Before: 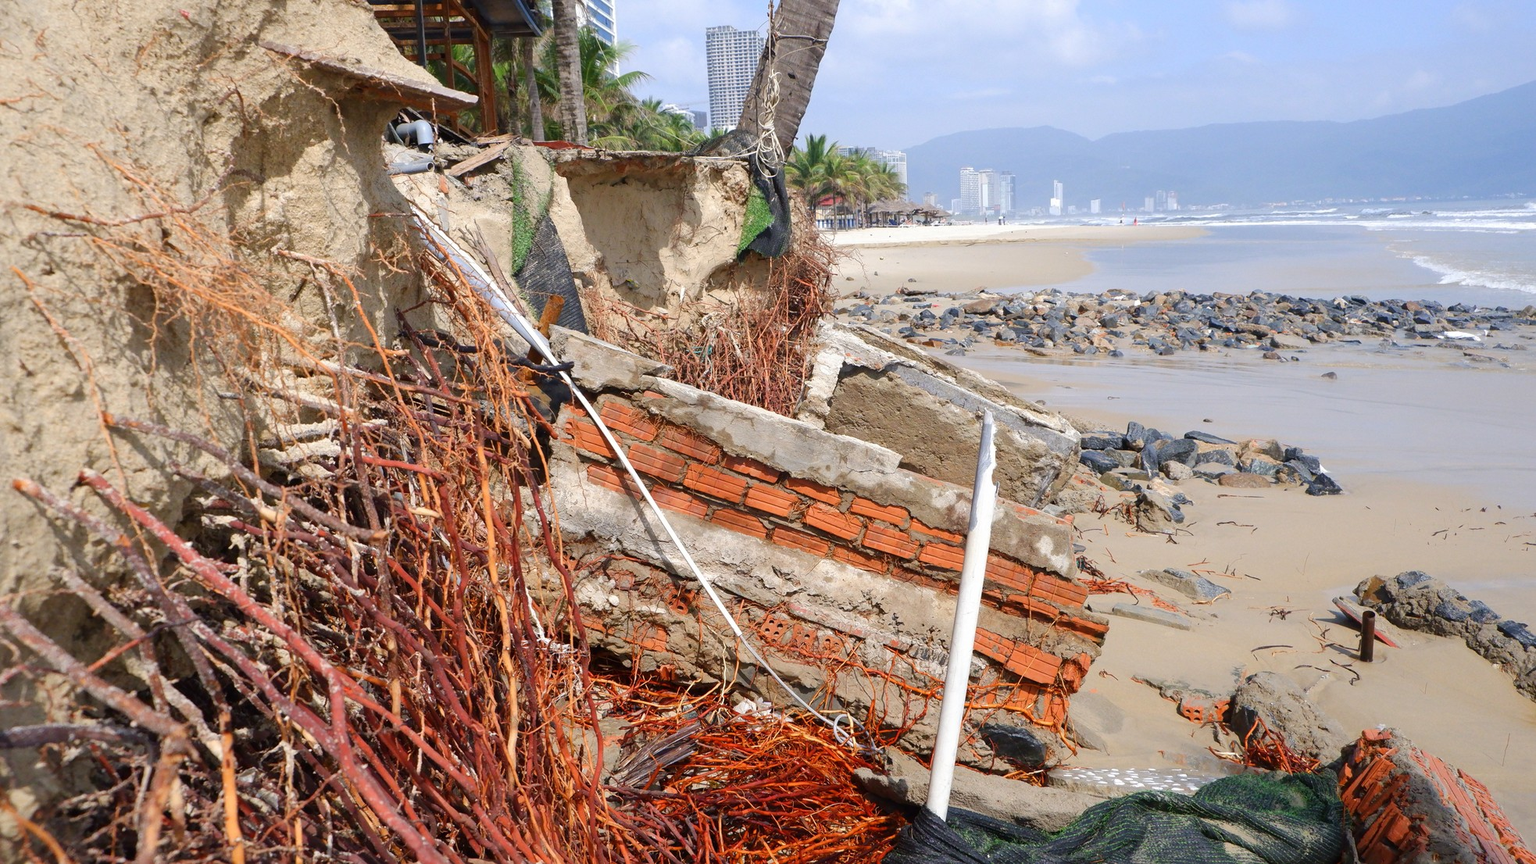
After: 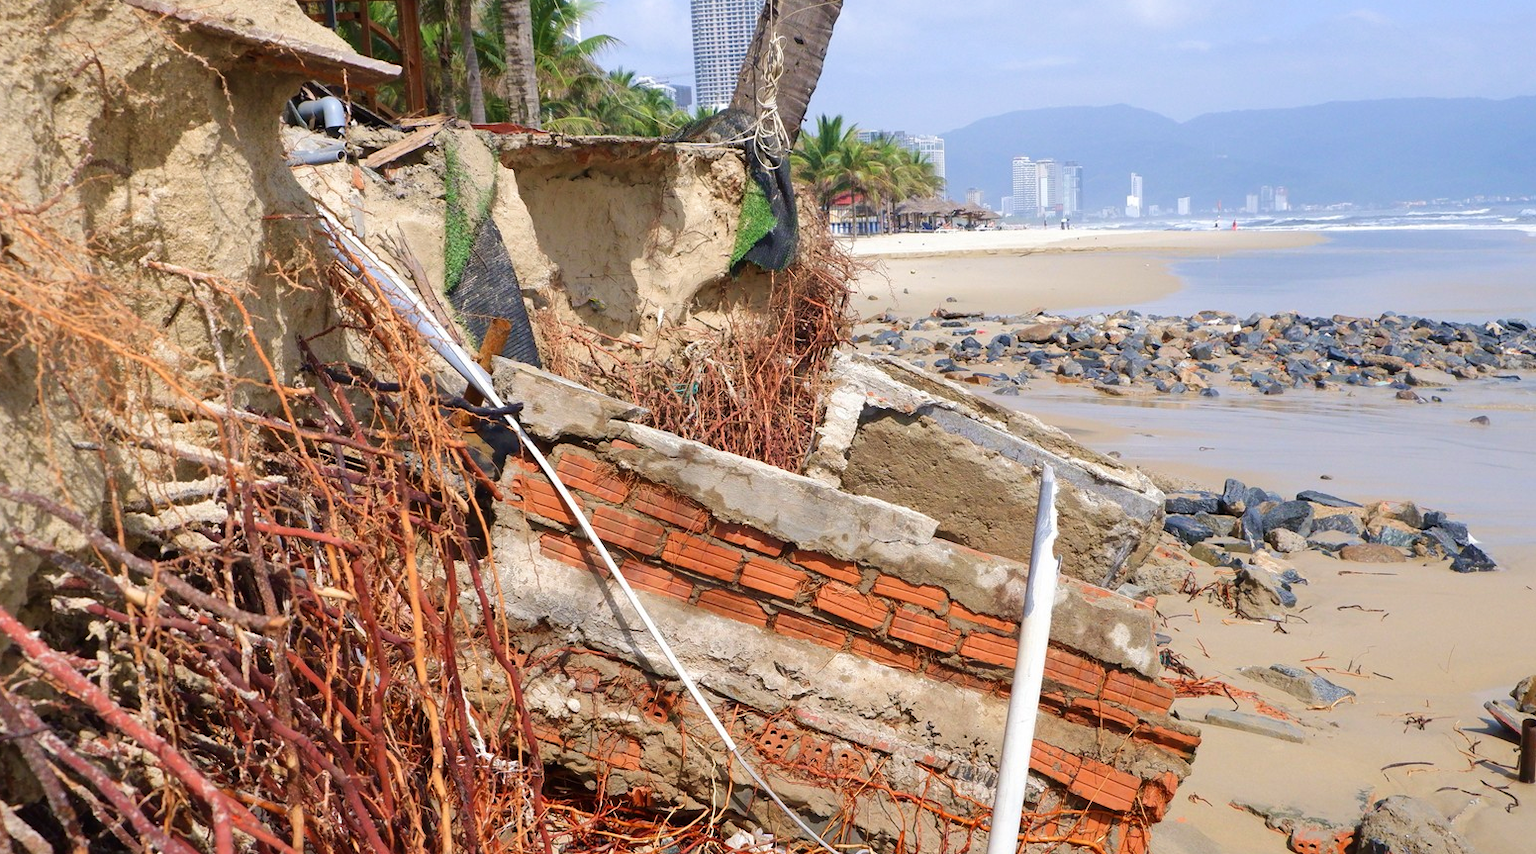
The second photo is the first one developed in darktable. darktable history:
velvia: on, module defaults
crop and rotate: left 10.506%, top 5.128%, right 10.506%, bottom 16.824%
